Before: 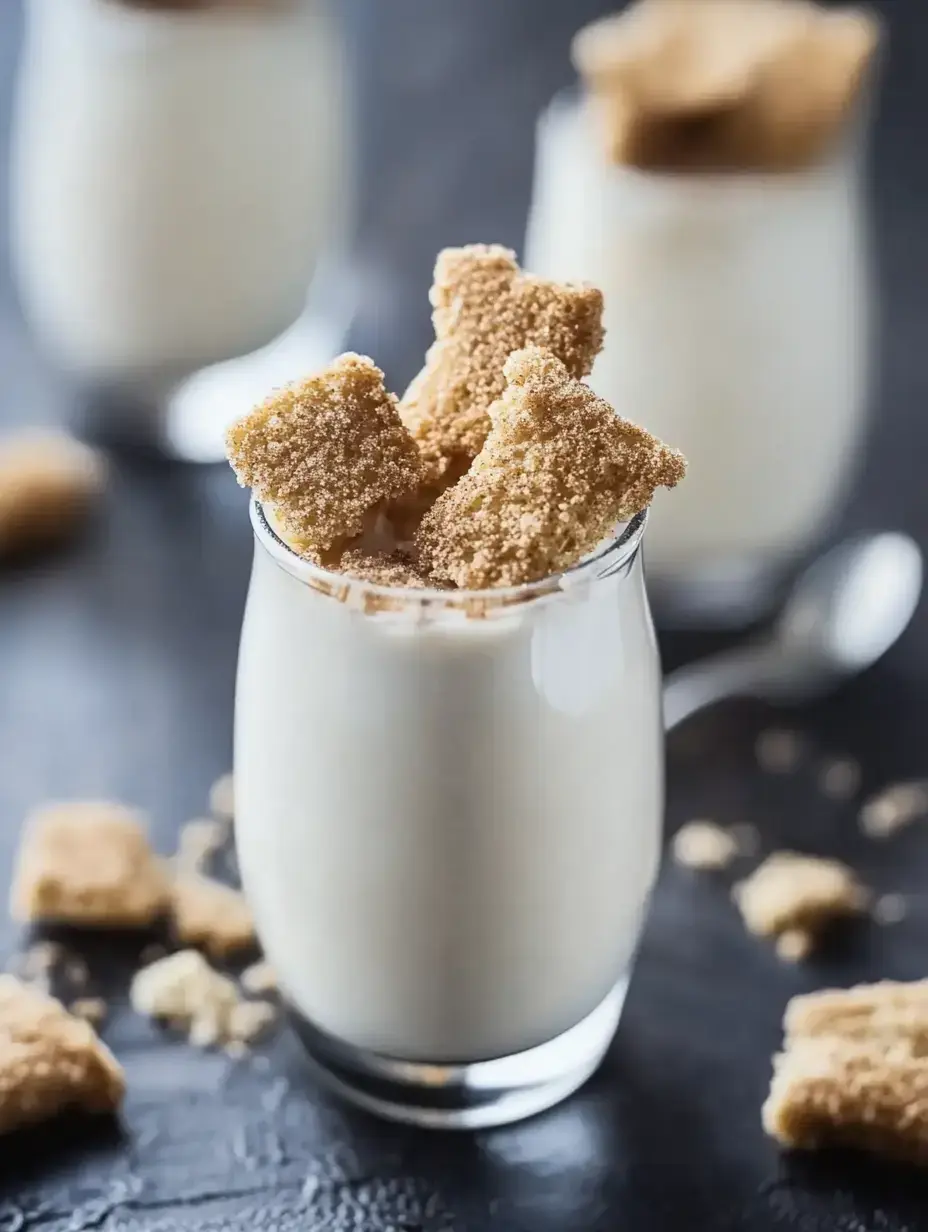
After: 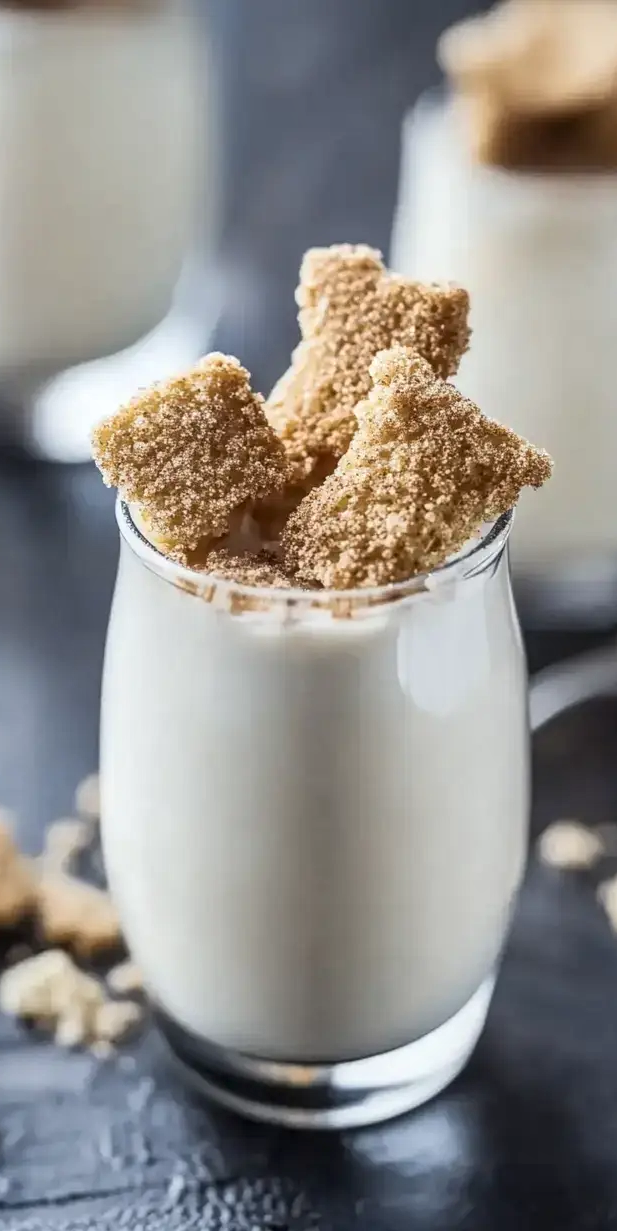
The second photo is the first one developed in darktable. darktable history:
exposure: compensate highlight preservation false
crop and rotate: left 14.505%, right 18.92%
local contrast: on, module defaults
